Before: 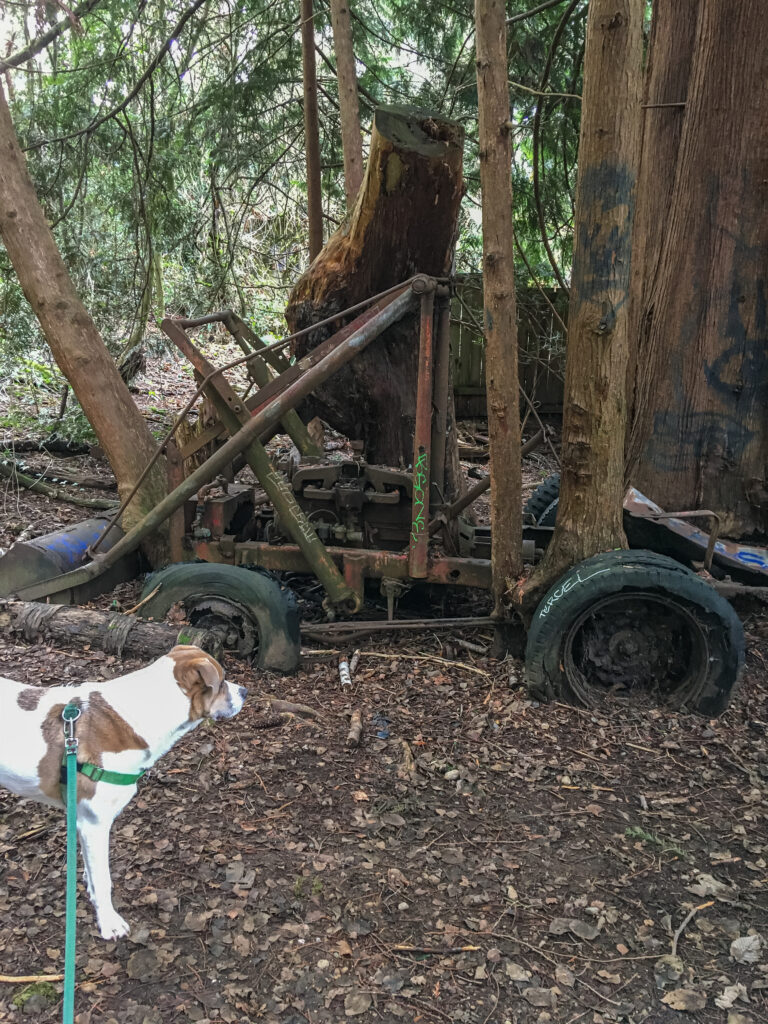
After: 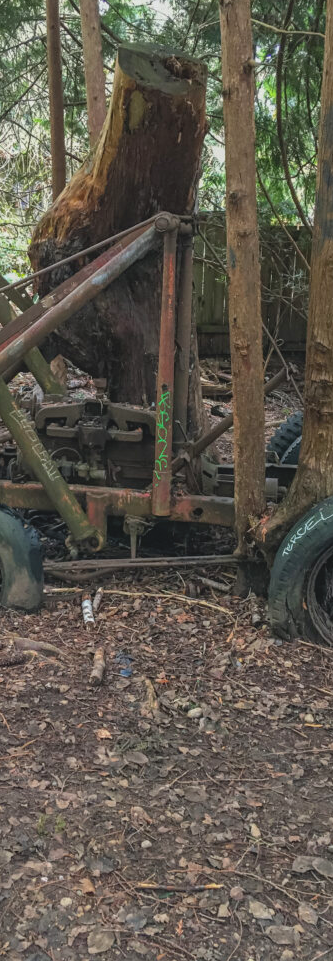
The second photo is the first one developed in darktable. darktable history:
contrast brightness saturation: contrast -0.094, brightness 0.054, saturation 0.084
crop: left 33.545%, top 6.066%, right 23.043%
